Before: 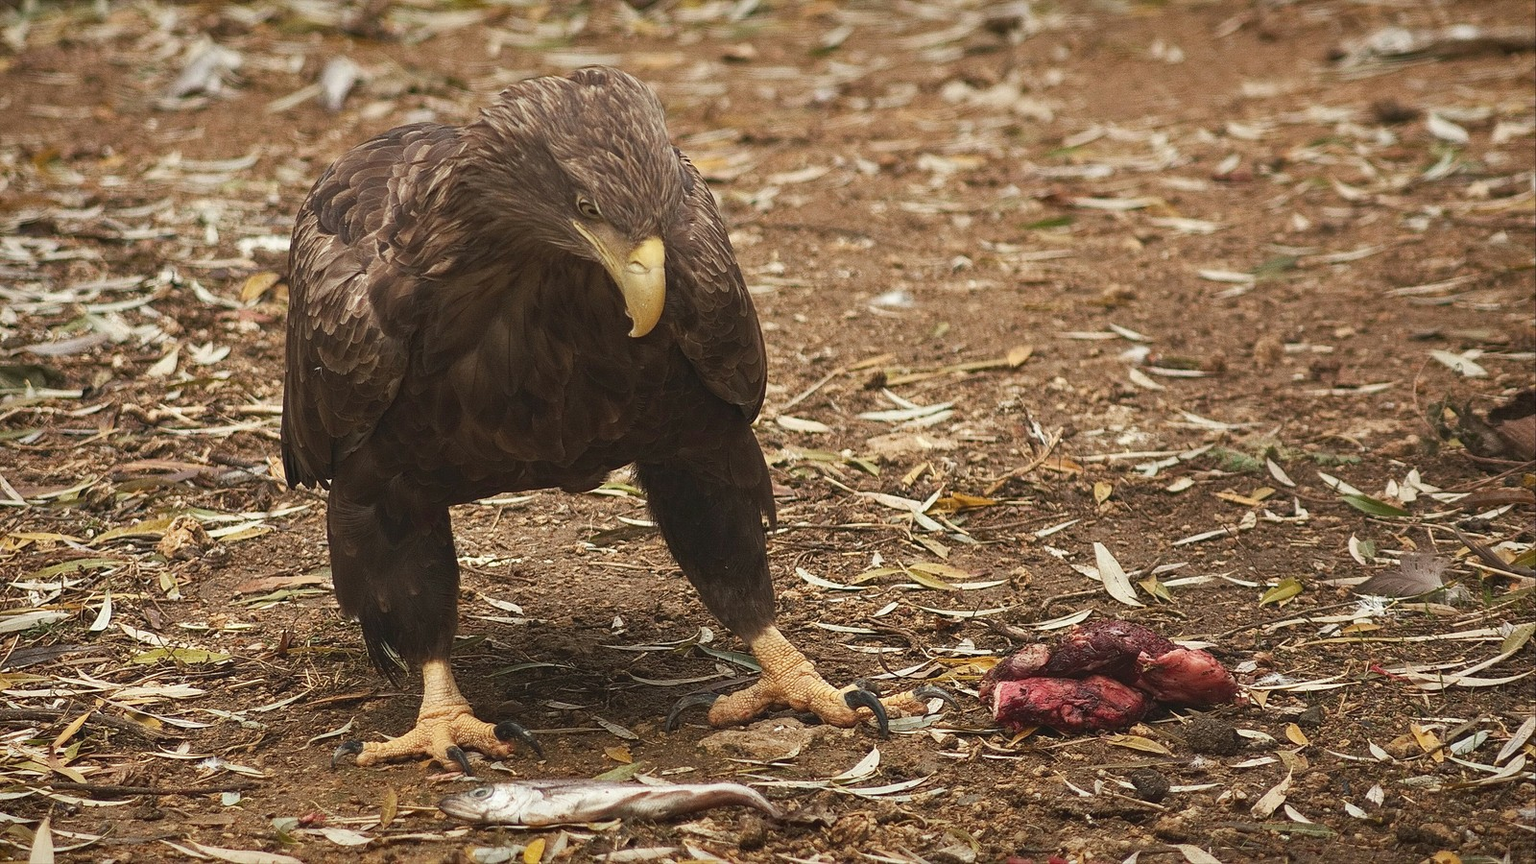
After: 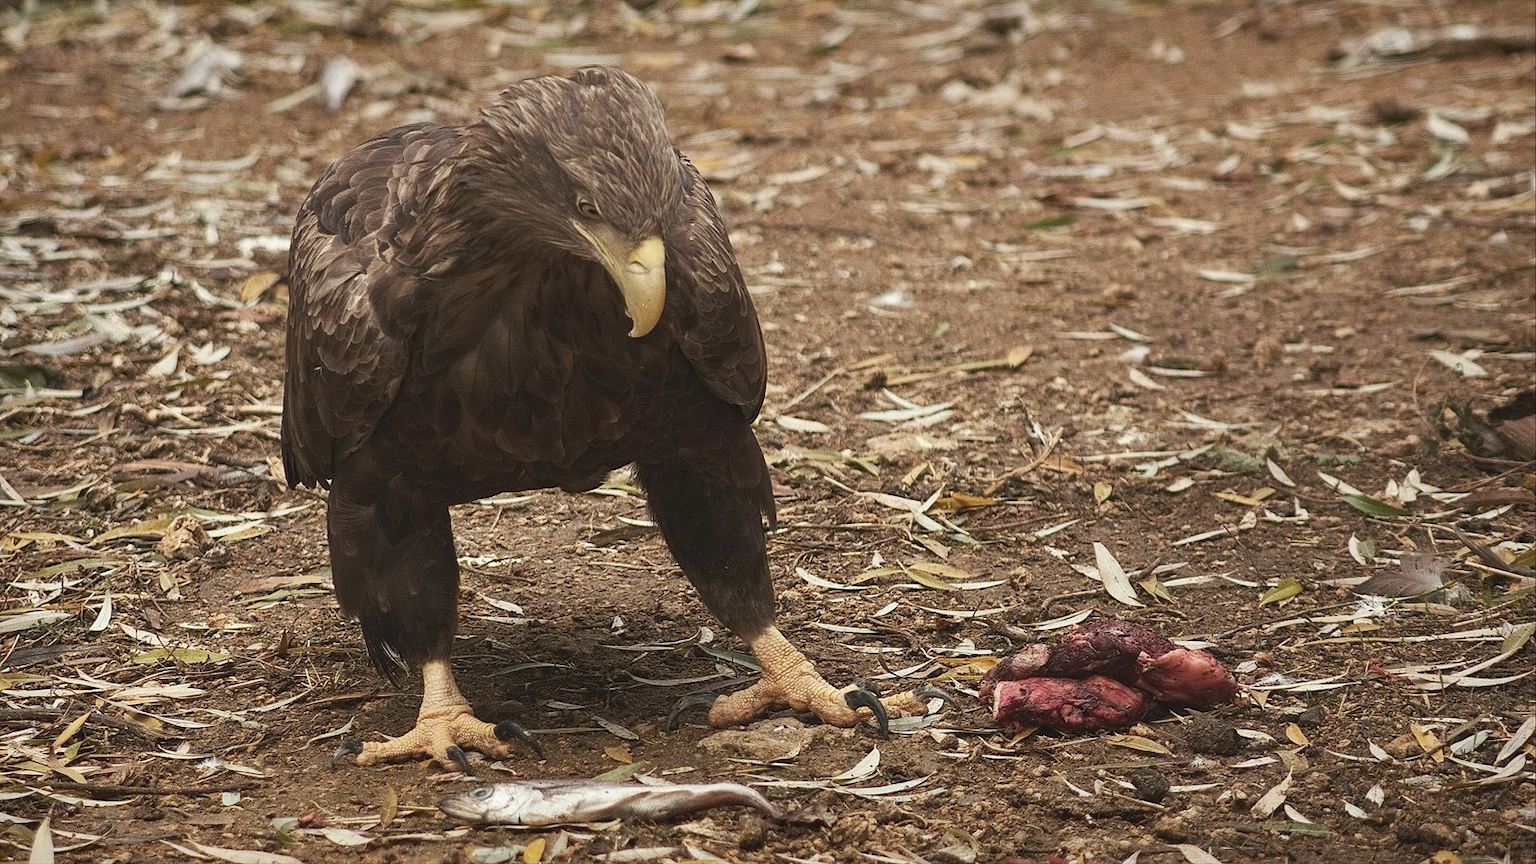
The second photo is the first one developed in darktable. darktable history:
color correction: highlights b* -0.045, saturation 0.84
